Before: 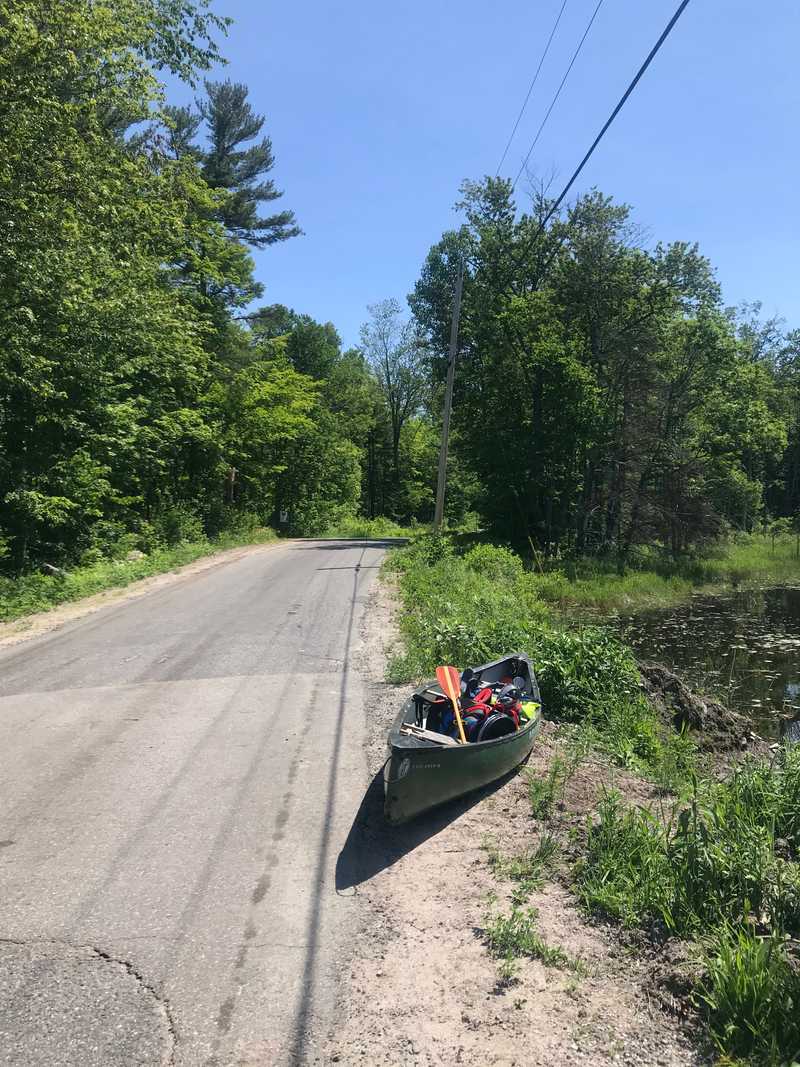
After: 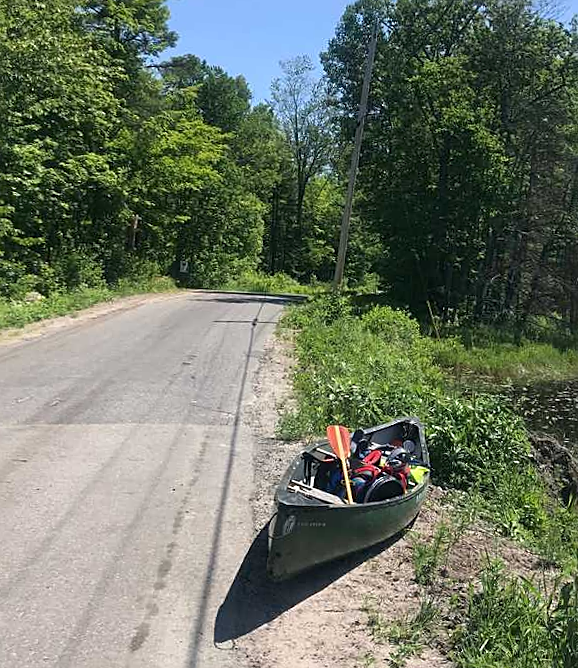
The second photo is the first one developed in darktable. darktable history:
sharpen: on, module defaults
crop and rotate: angle -3.37°, left 9.79%, top 20.73%, right 12.42%, bottom 11.82%
